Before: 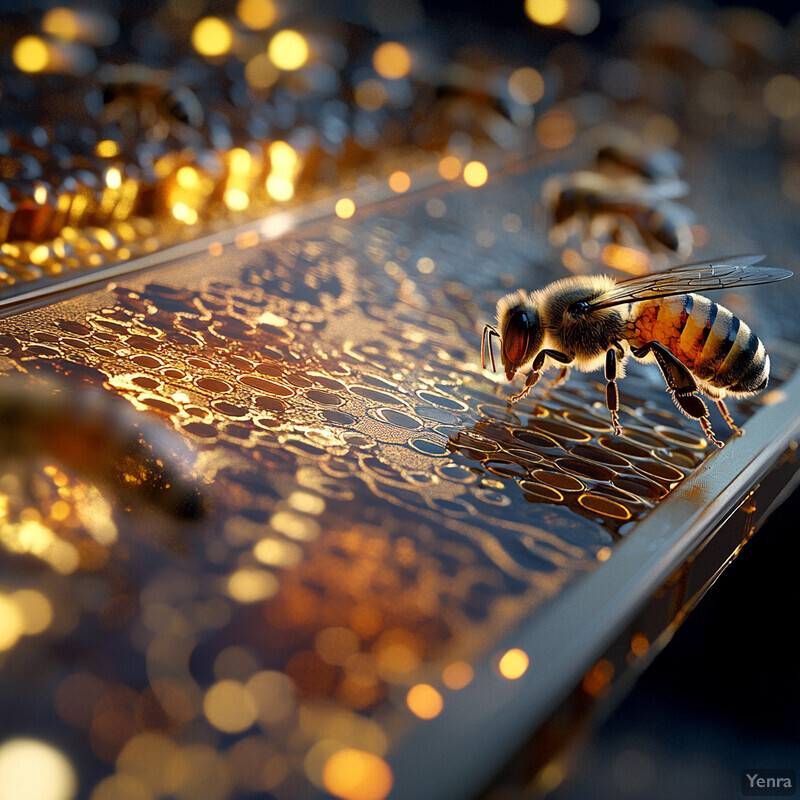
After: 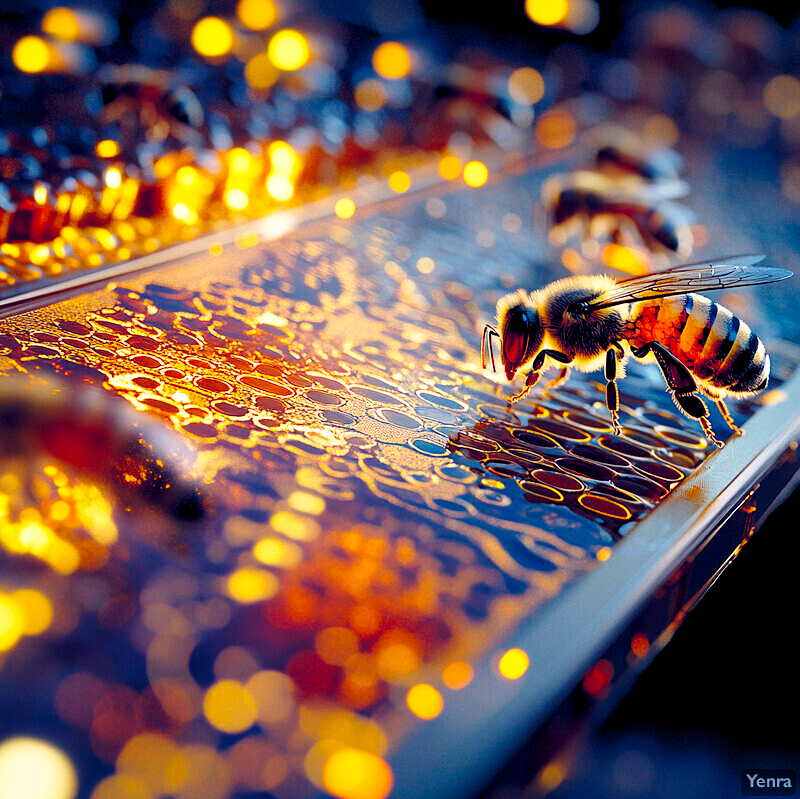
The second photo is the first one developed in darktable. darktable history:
color balance rgb: highlights gain › chroma 1.576%, highlights gain › hue 55.11°, global offset › luminance -0.283%, global offset › chroma 0.315%, global offset › hue 262.1°, linear chroma grading › global chroma 14.953%, perceptual saturation grading › global saturation 30.557%
base curve: curves: ch0 [(0, 0) (0.028, 0.03) (0.121, 0.232) (0.46, 0.748) (0.859, 0.968) (1, 1)], preserve colors none
crop: bottom 0.072%
